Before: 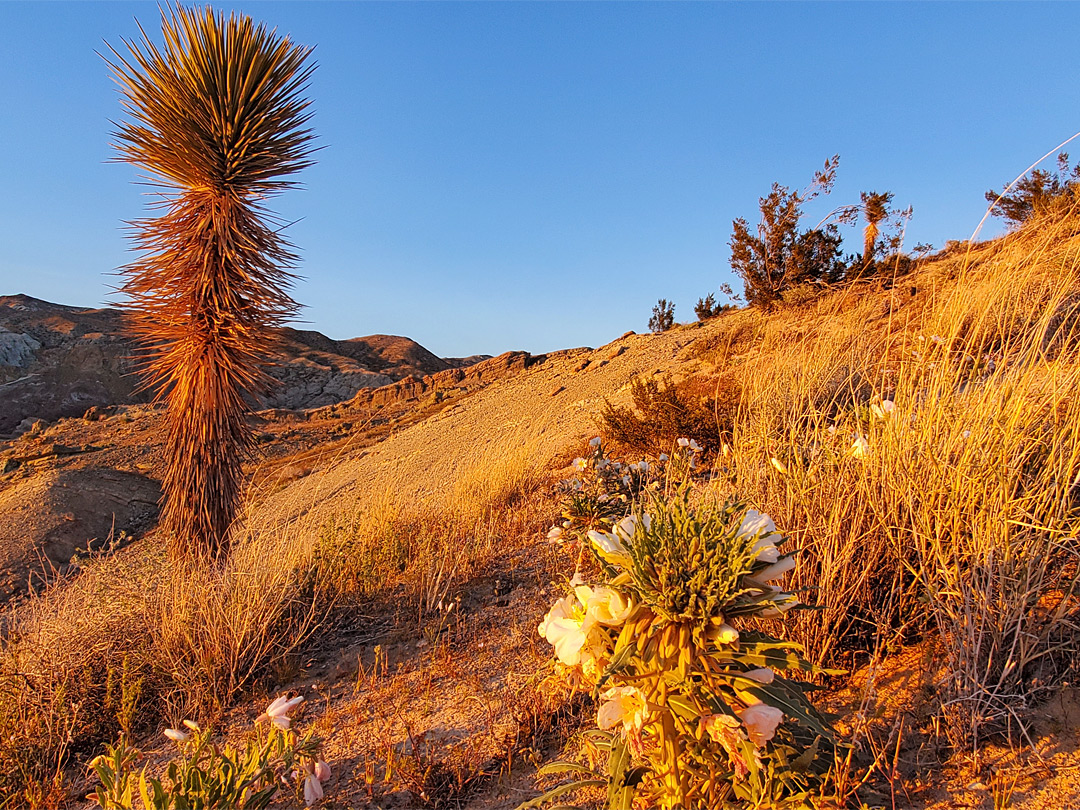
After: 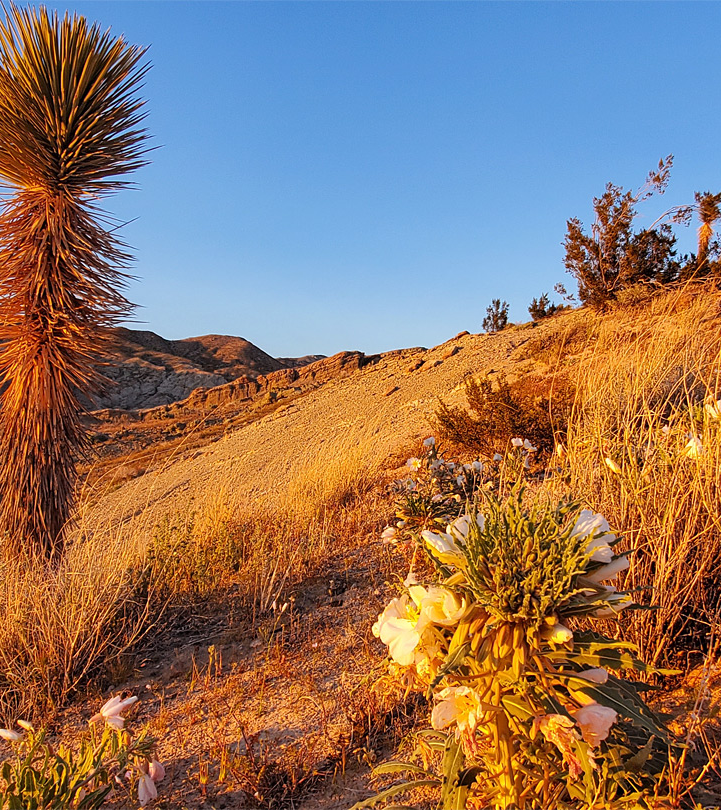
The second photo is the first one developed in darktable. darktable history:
crop: left 15.374%, right 17.845%
